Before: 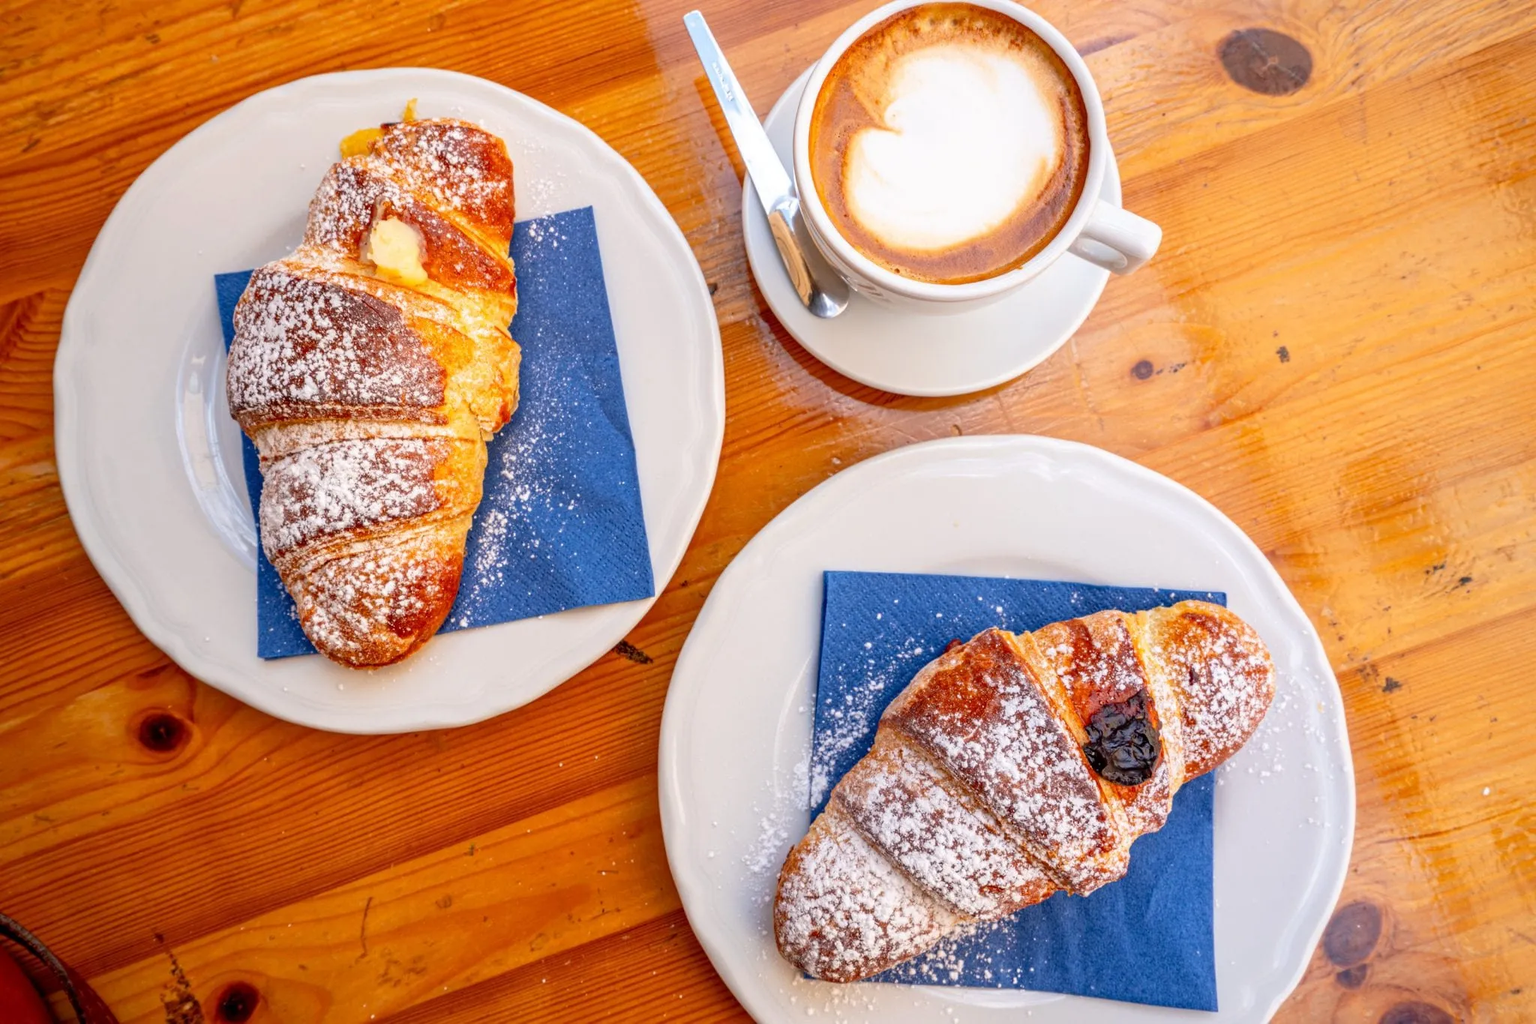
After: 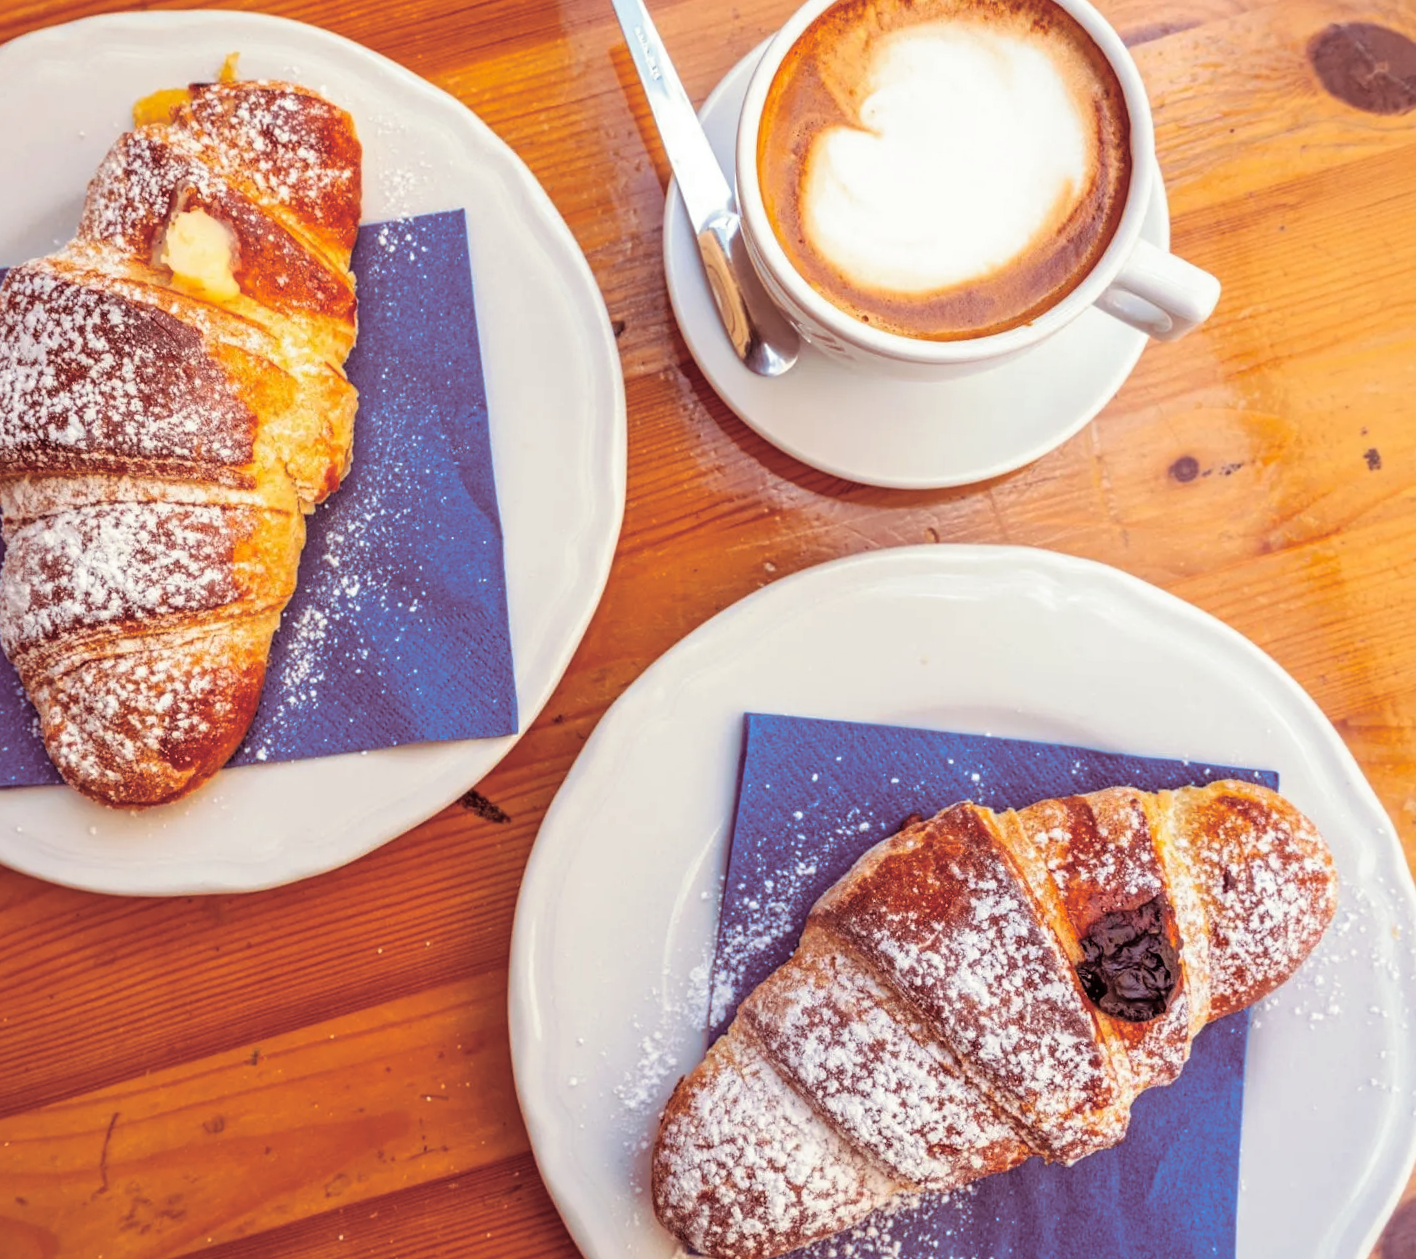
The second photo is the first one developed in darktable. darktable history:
crop and rotate: angle -3.27°, left 14.277%, top 0.028%, right 10.766%, bottom 0.028%
split-toning: on, module defaults
